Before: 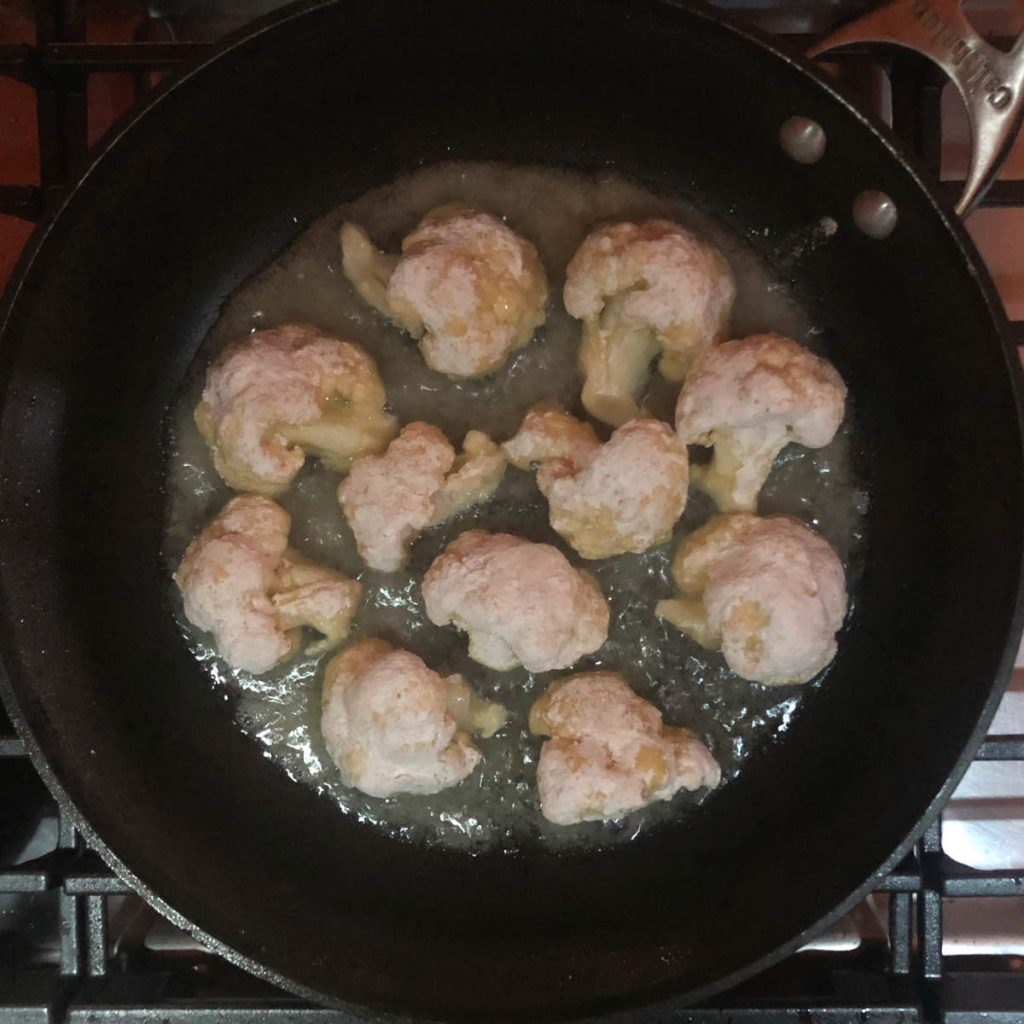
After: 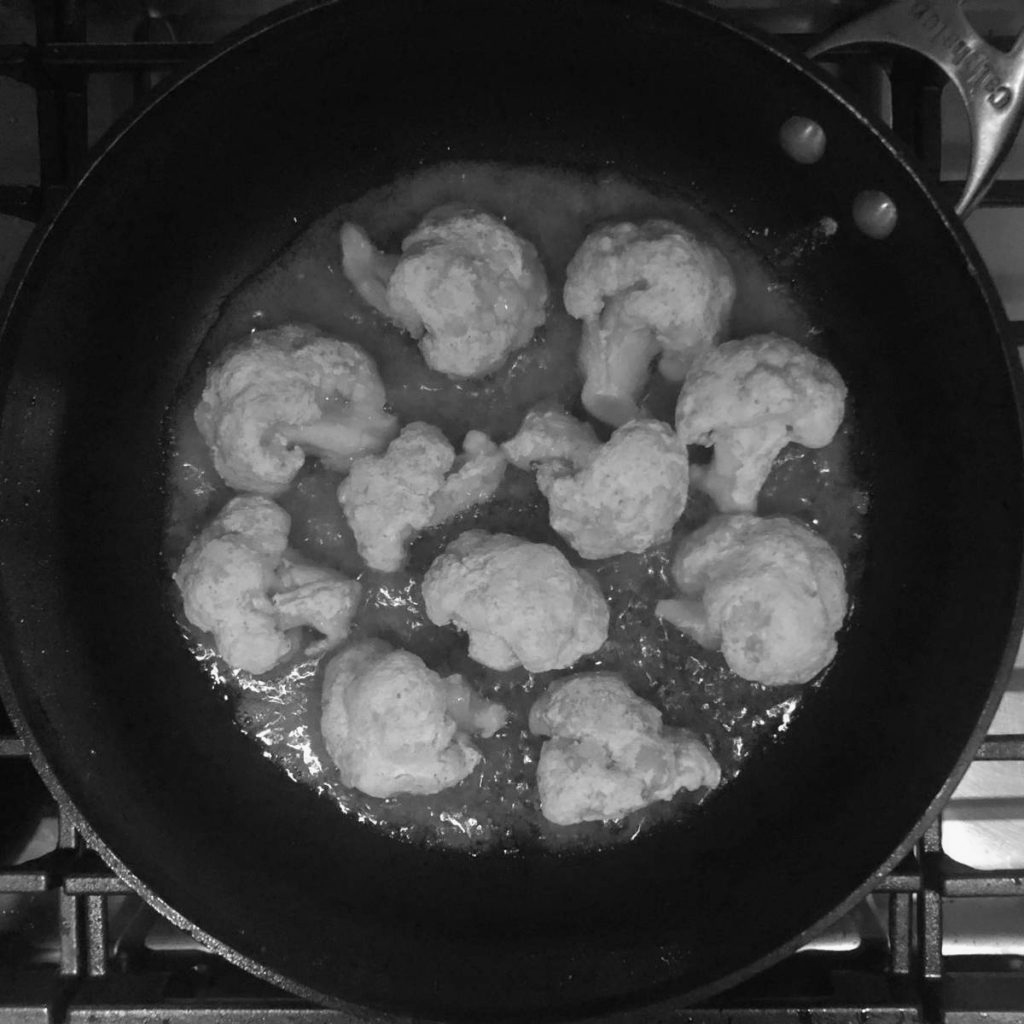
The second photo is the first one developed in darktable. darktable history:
color balance rgb: perceptual saturation grading › global saturation 20%, perceptual saturation grading › highlights -25%, perceptual saturation grading › shadows 25%
monochrome: a 32, b 64, size 2.3
